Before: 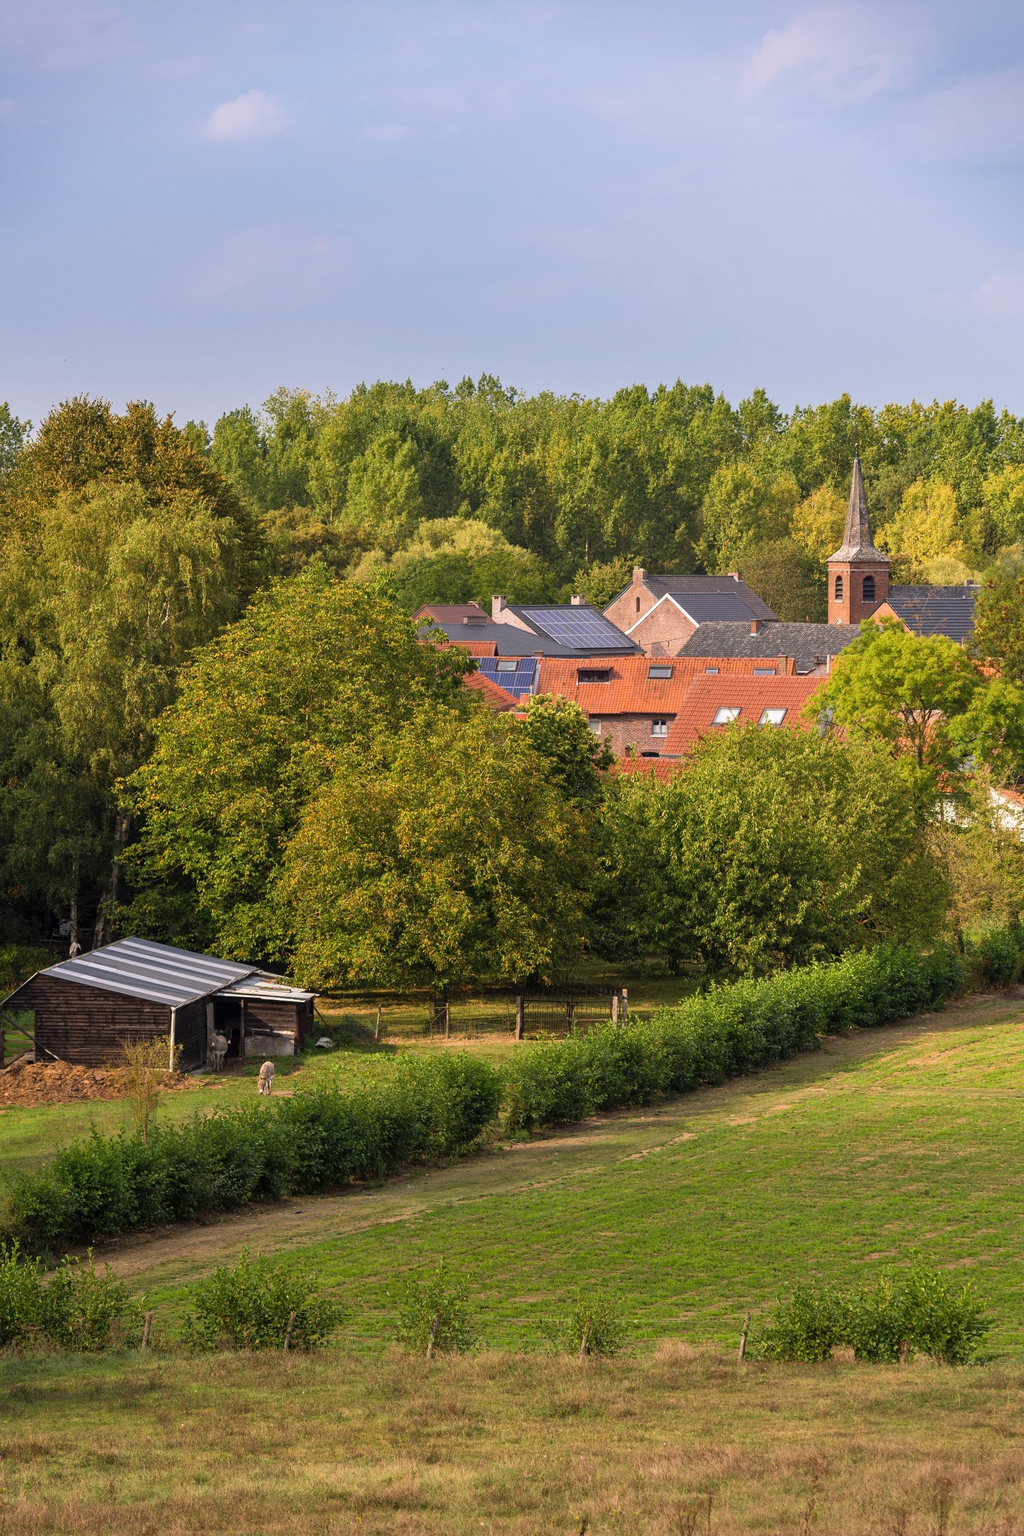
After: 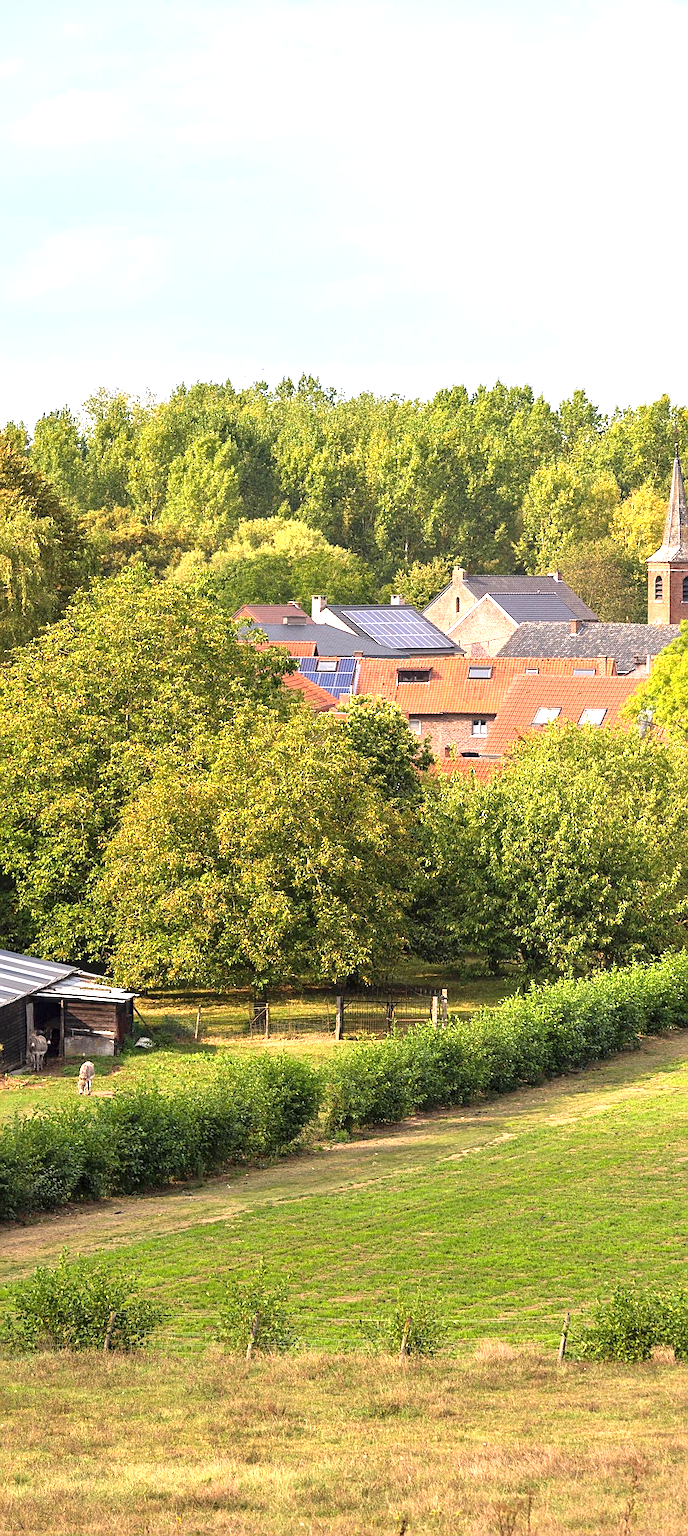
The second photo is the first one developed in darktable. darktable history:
sharpen: on, module defaults
exposure: exposure 1.151 EV, compensate exposure bias true, compensate highlight preservation false
crop and rotate: left 17.67%, right 15.096%
